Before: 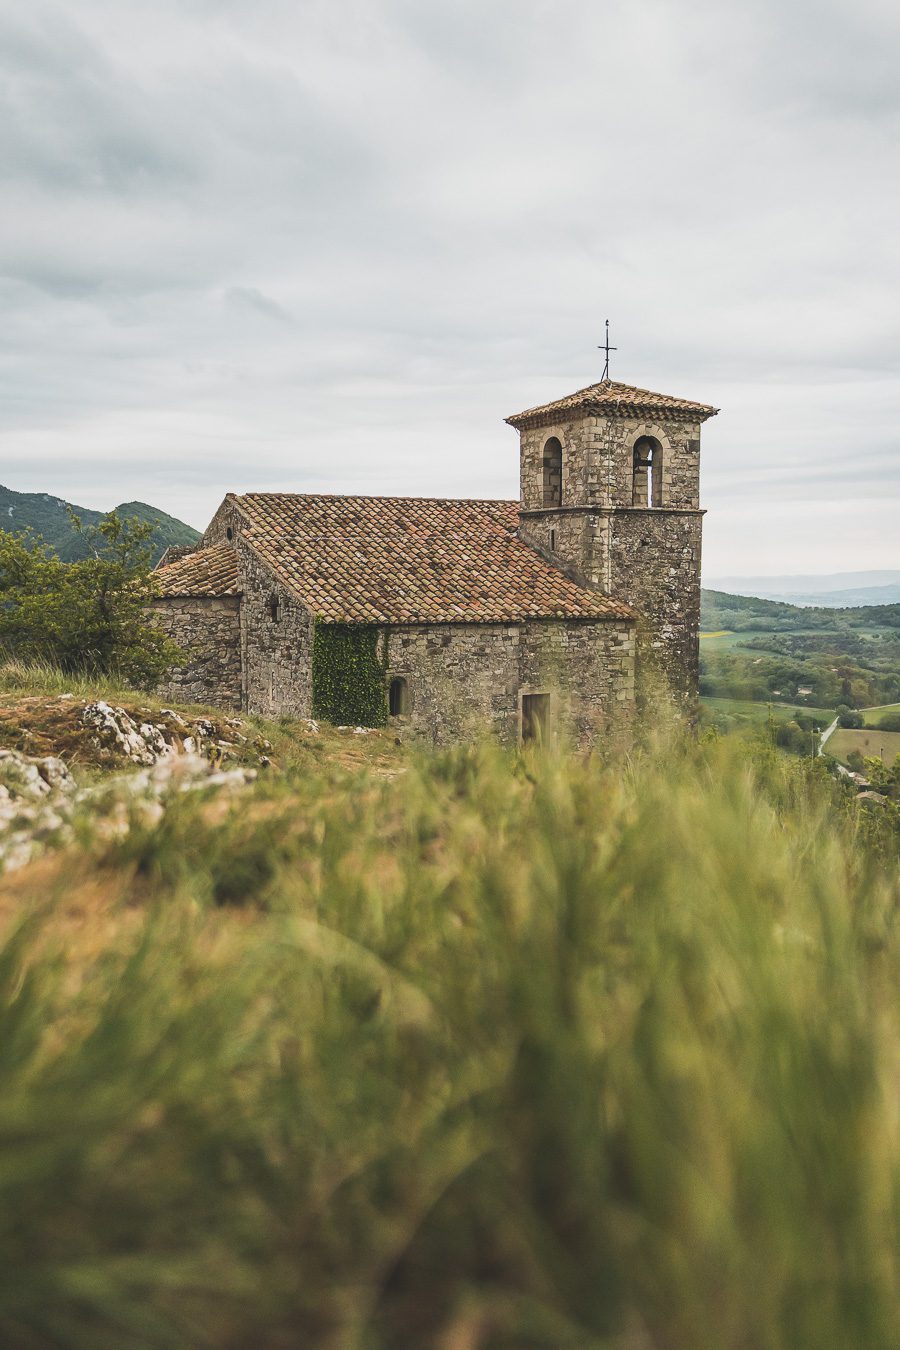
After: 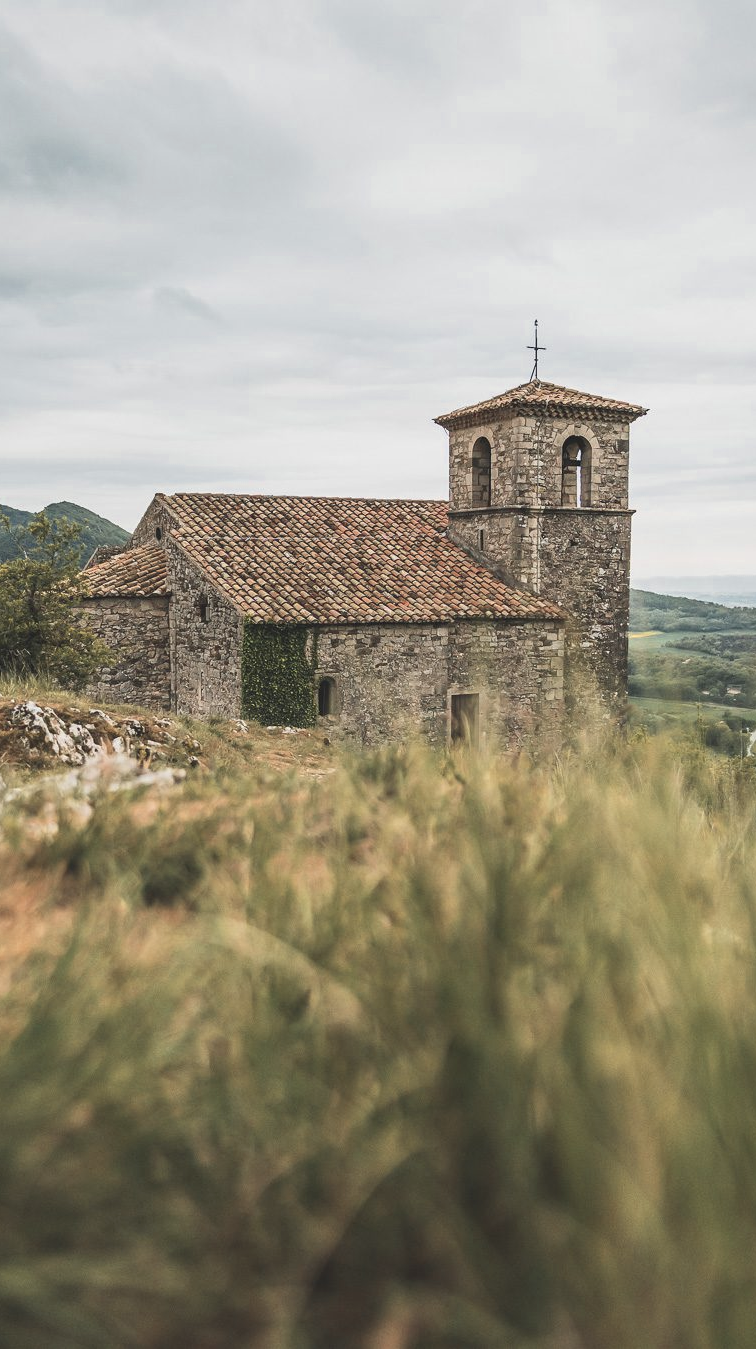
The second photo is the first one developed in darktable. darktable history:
color zones: curves: ch0 [(0, 0.473) (0.001, 0.473) (0.226, 0.548) (0.4, 0.589) (0.525, 0.54) (0.728, 0.403) (0.999, 0.473) (1, 0.473)]; ch1 [(0, 0.619) (0.001, 0.619) (0.234, 0.388) (0.4, 0.372) (0.528, 0.422) (0.732, 0.53) (0.999, 0.619) (1, 0.619)]; ch2 [(0, 0.547) (0.001, 0.547) (0.226, 0.45) (0.4, 0.525) (0.525, 0.585) (0.8, 0.511) (0.999, 0.547) (1, 0.547)]
crop: left 7.956%, right 7.476%
